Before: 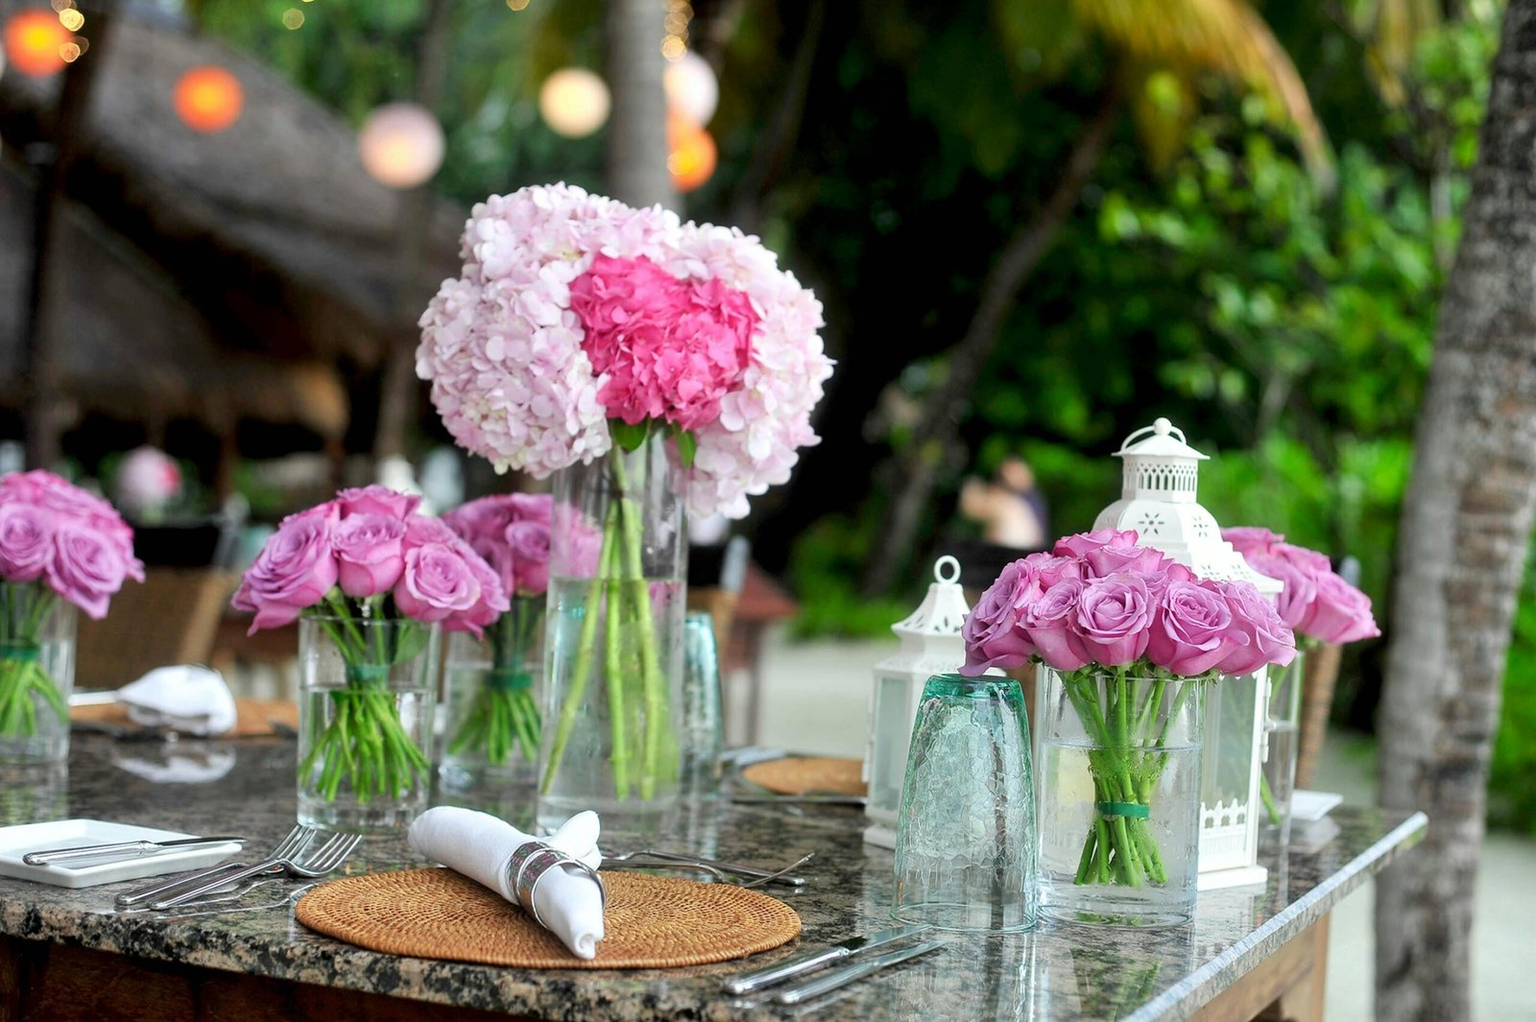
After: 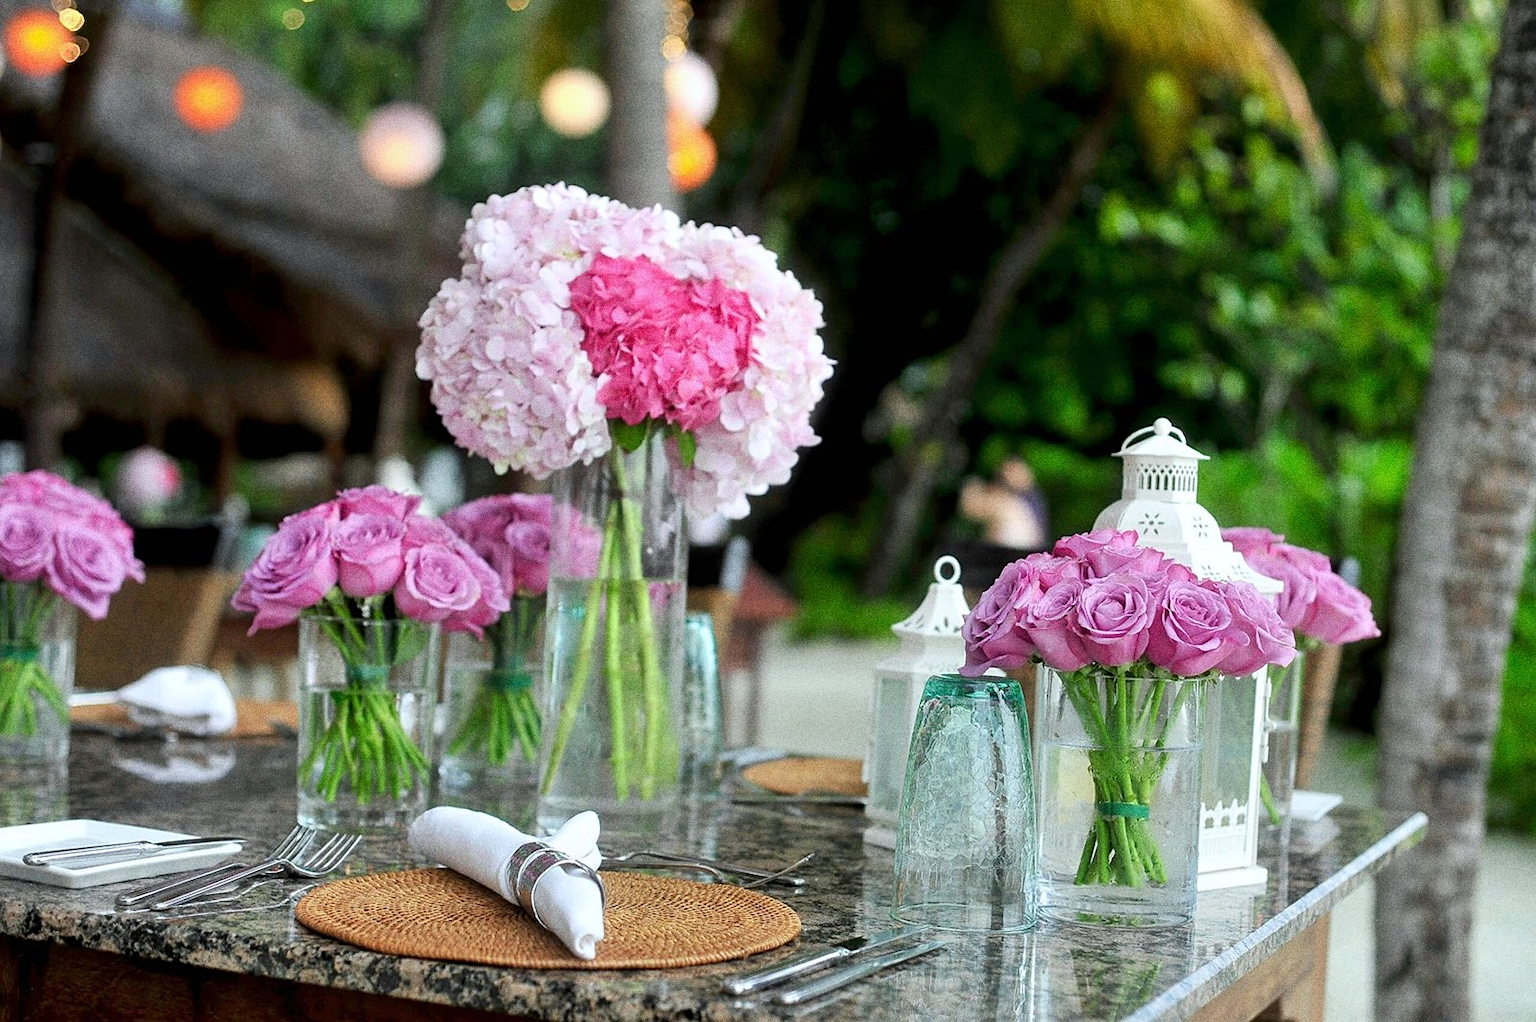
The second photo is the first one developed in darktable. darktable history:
grain: coarseness 0.09 ISO, strength 40%
white balance: red 0.988, blue 1.017
sharpen: amount 0.2
